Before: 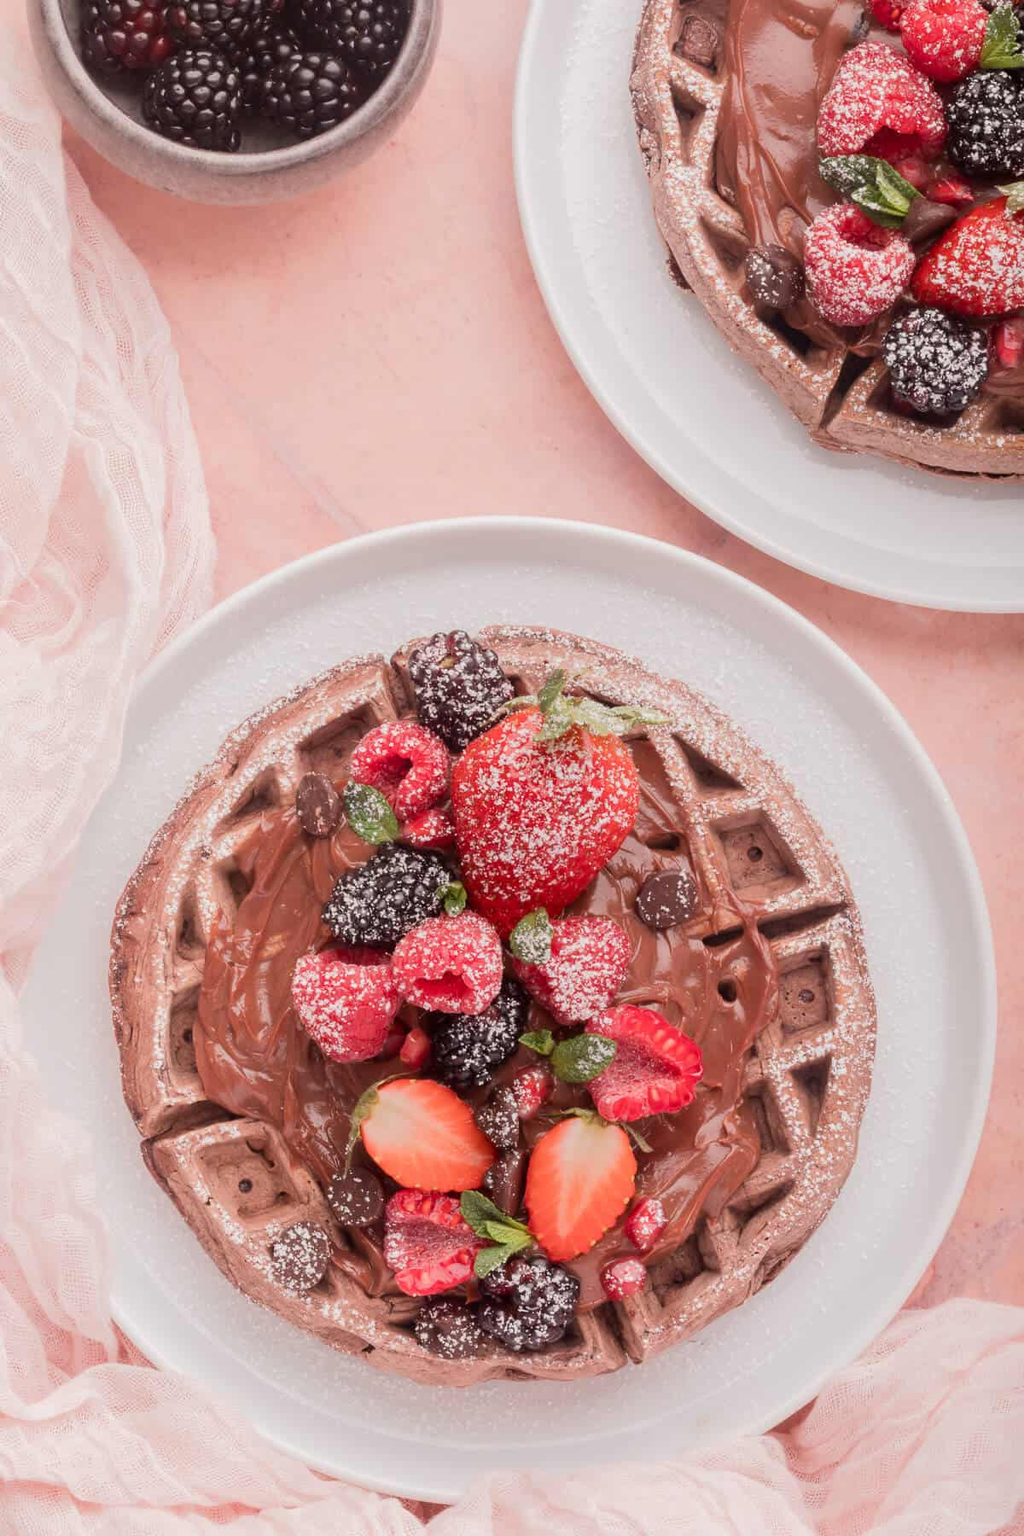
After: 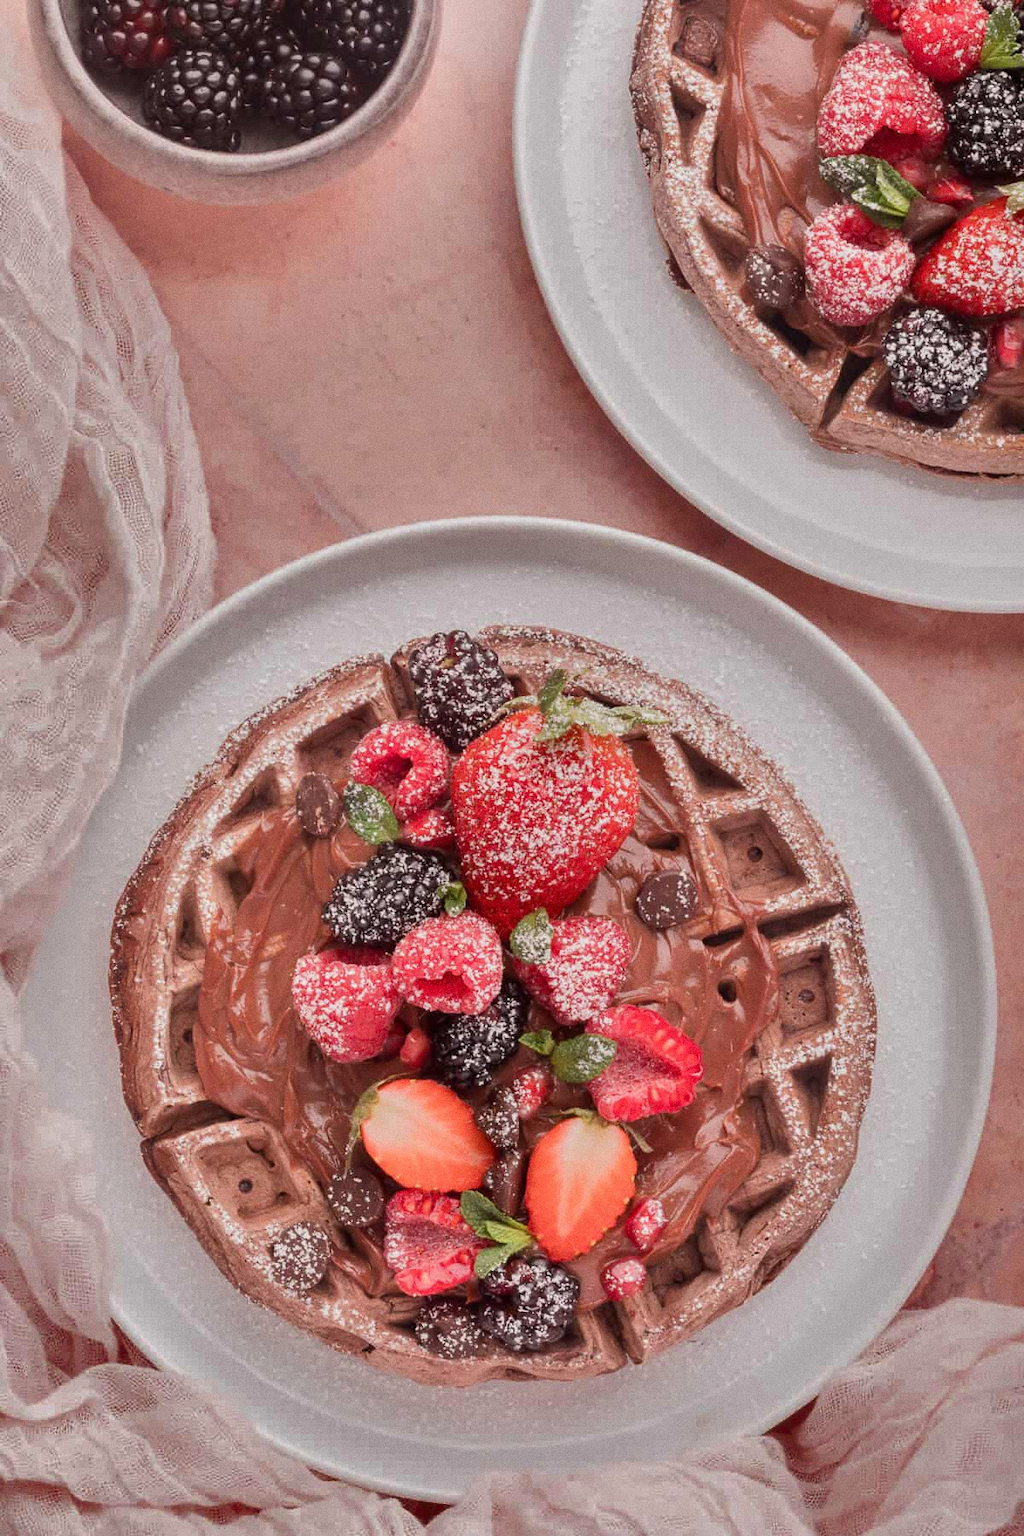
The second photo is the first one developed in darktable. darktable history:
grain: coarseness 0.47 ISO
shadows and highlights: shadows 24.5, highlights -78.15, soften with gaussian
